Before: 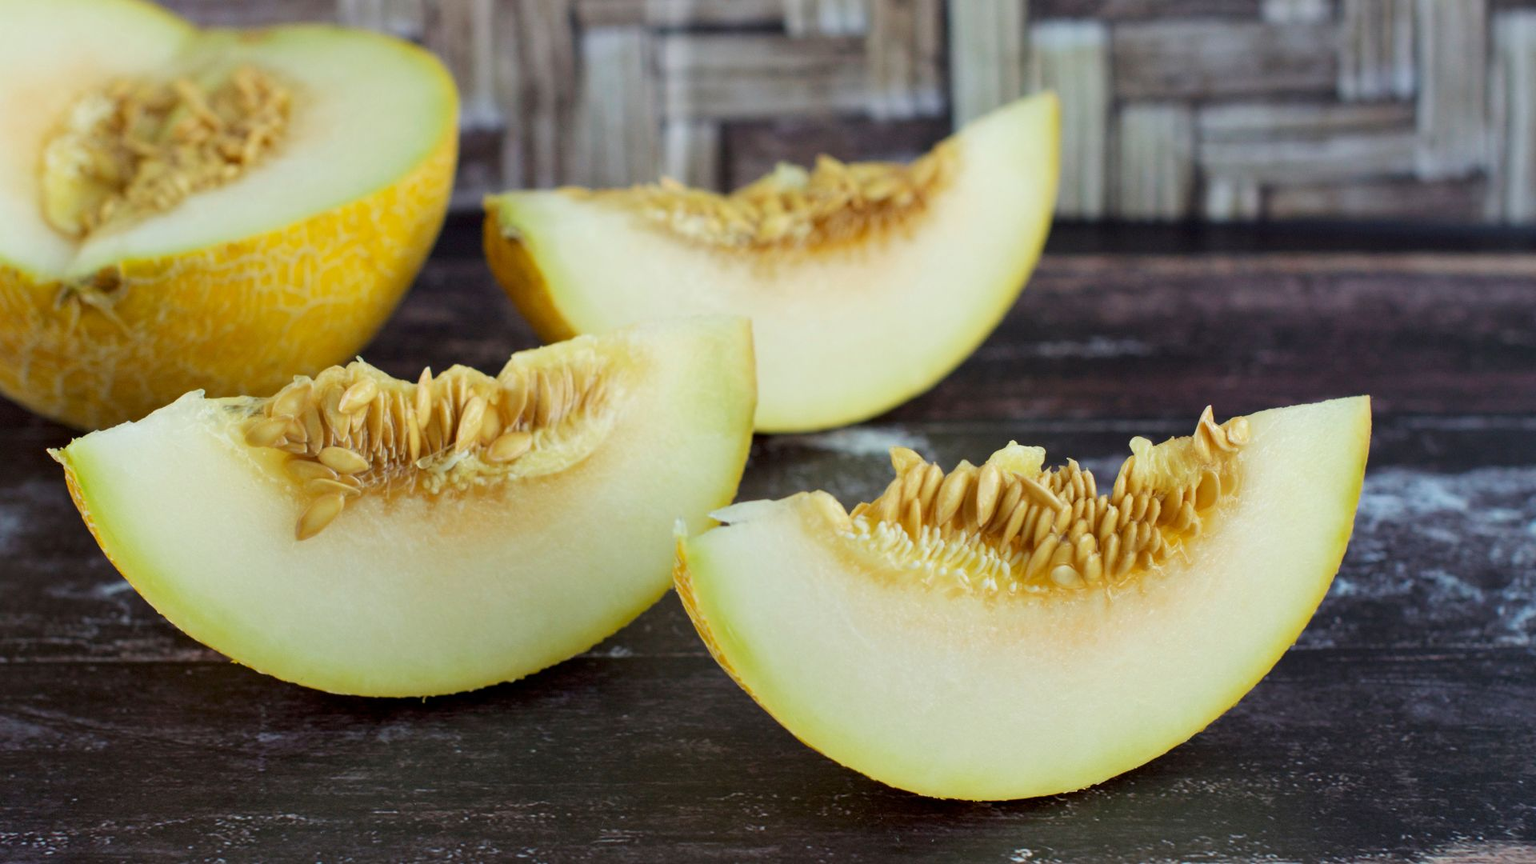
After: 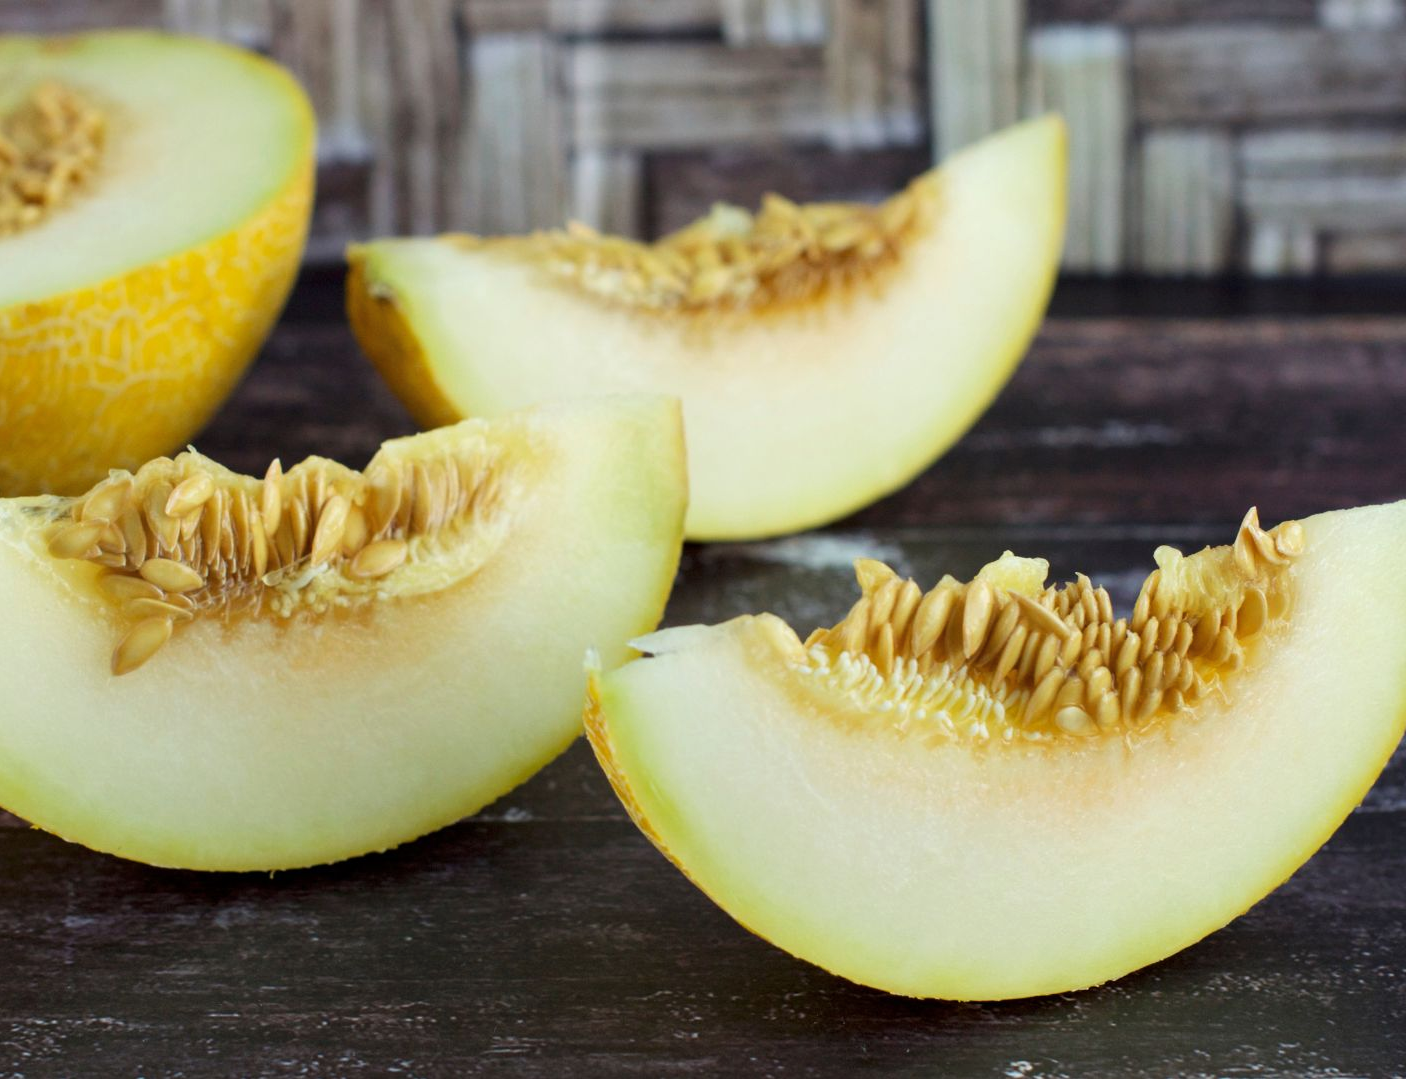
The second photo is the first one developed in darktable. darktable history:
crop: left 13.443%, right 13.31%
color balance rgb: shadows lift › luminance -10%, highlights gain › luminance 10%, saturation formula JzAzBz (2021)
